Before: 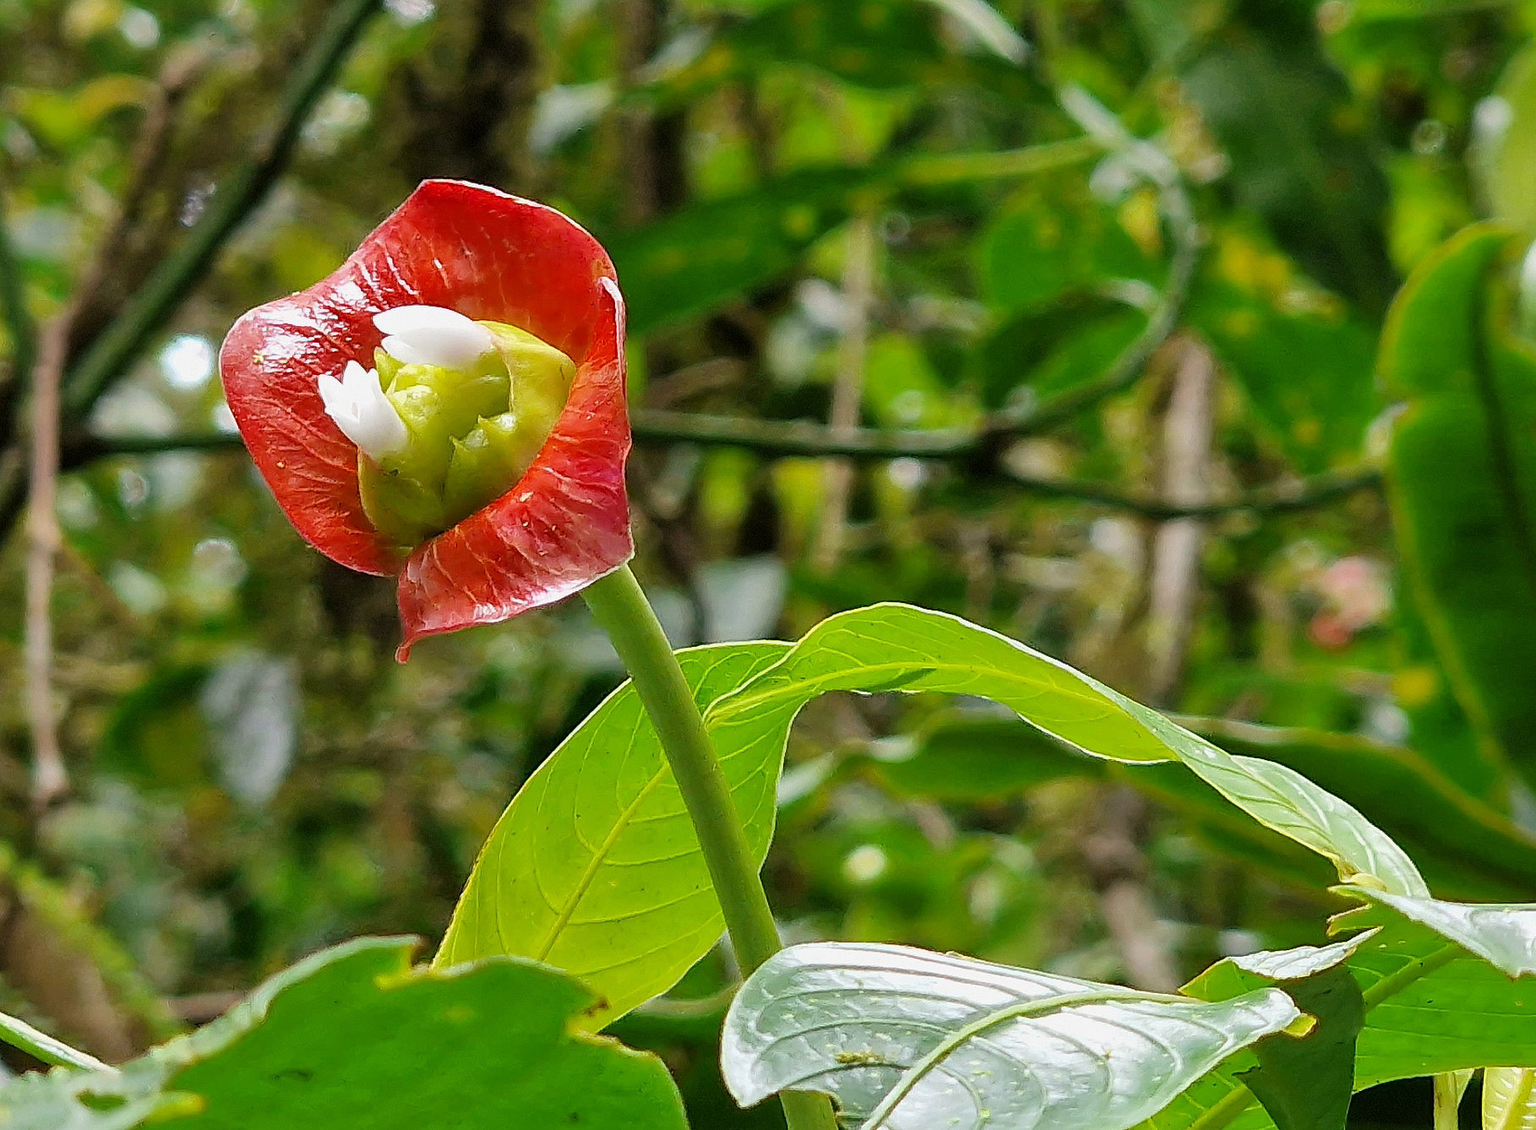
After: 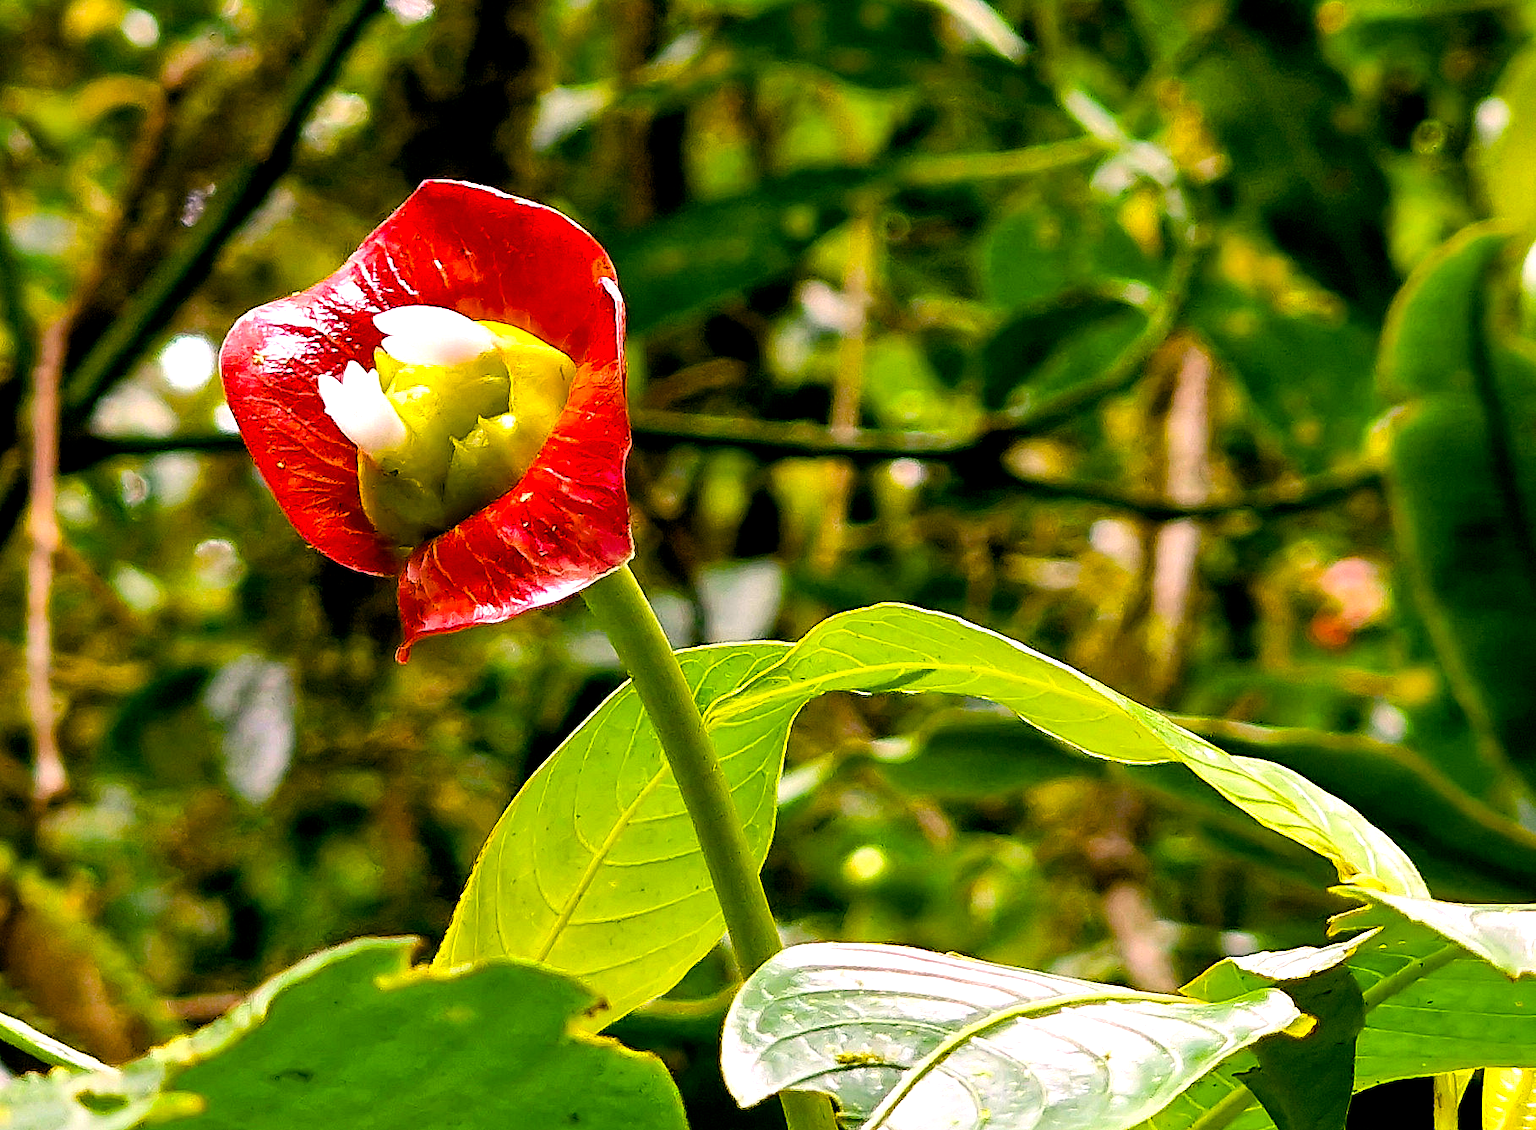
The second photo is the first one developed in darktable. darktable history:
tone equalizer: -8 EV -0.784 EV, -7 EV -0.737 EV, -6 EV -0.627 EV, -5 EV -0.362 EV, -3 EV 0.385 EV, -2 EV 0.6 EV, -1 EV 0.688 EV, +0 EV 0.778 EV, edges refinement/feathering 500, mask exposure compensation -1.57 EV, preserve details no
color balance rgb: power › hue 61.18°, global offset › luminance -0.846%, linear chroma grading › global chroma 49.343%, perceptual saturation grading › global saturation 20.68%, perceptual saturation grading › highlights -19.98%, perceptual saturation grading › shadows 29.852%, contrast 4.485%
color correction: highlights a* 14.76, highlights b* 4.69
